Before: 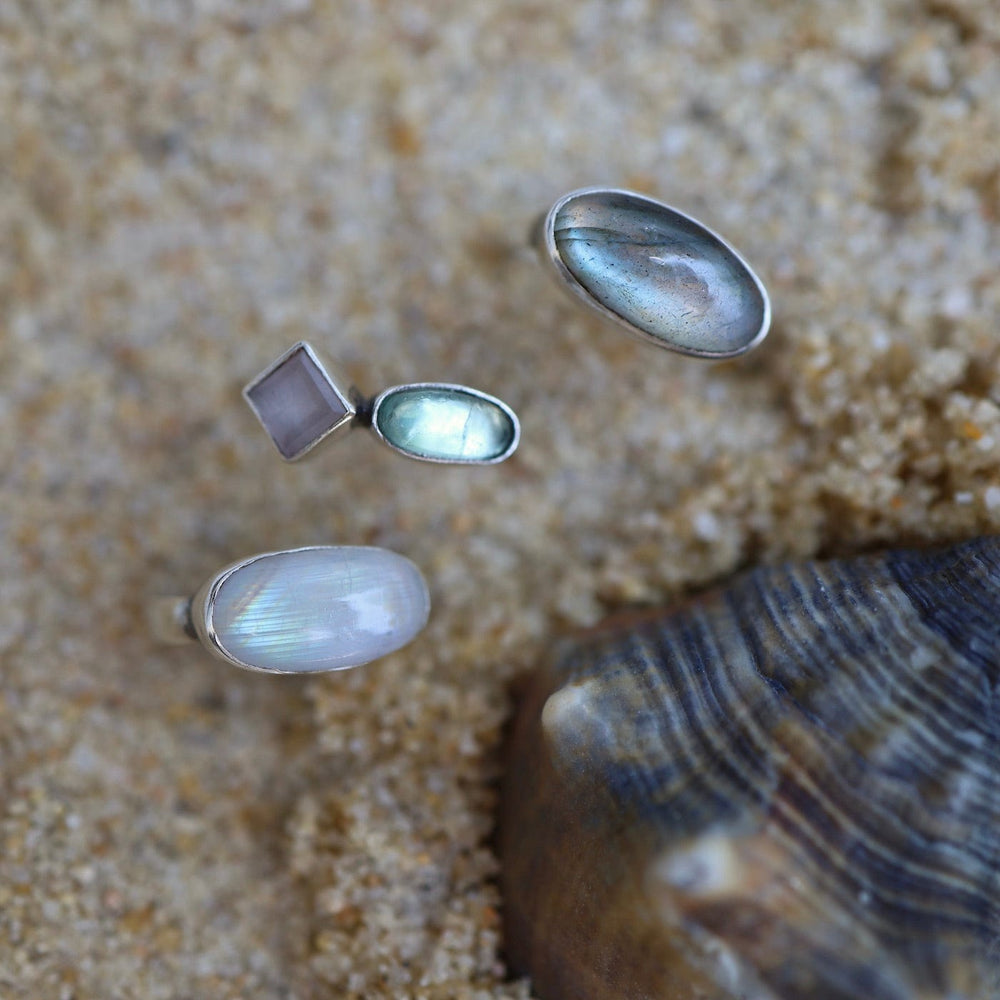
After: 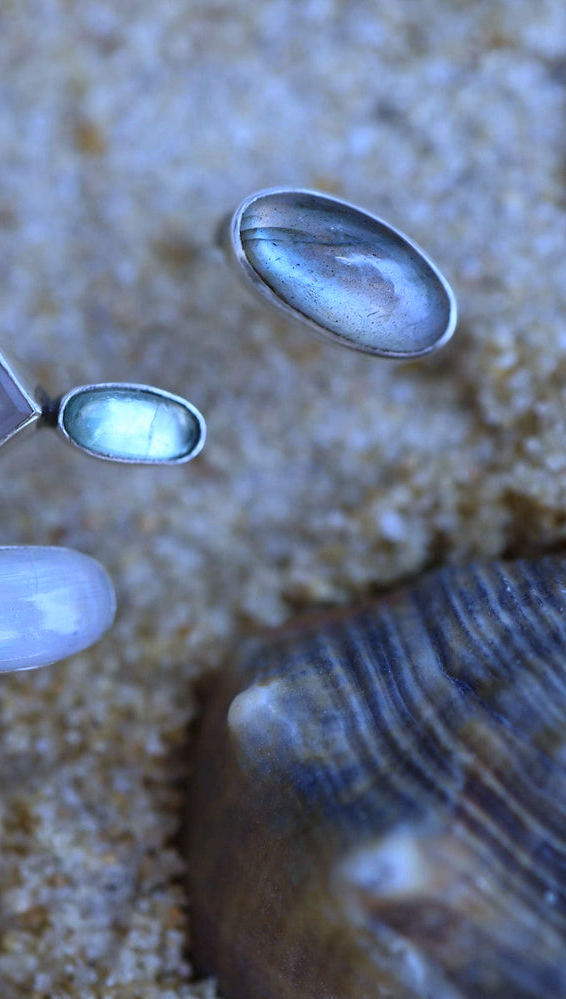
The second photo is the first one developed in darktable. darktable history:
white balance: red 0.871, blue 1.249
crop: left 31.458%, top 0%, right 11.876%
